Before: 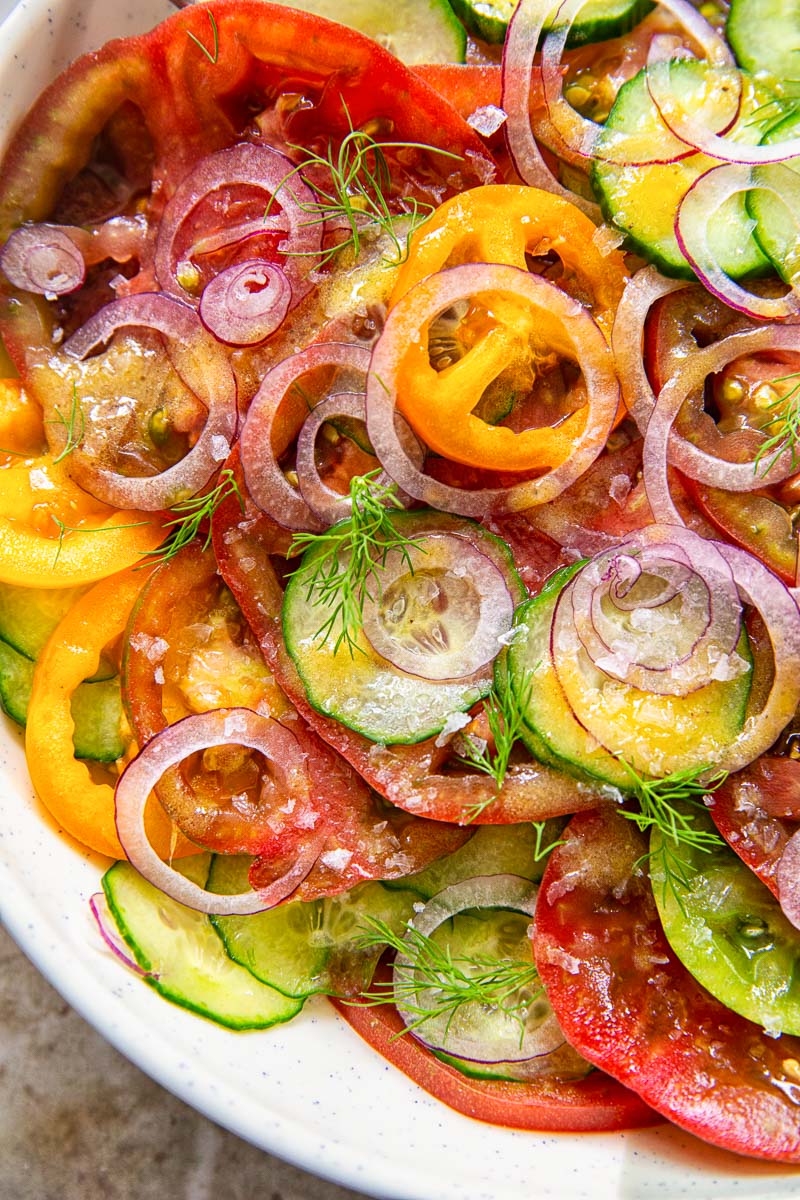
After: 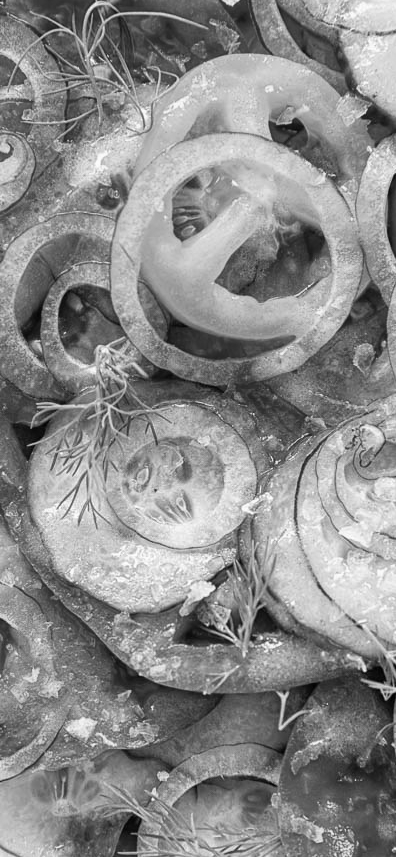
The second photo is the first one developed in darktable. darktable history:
crop: left 32.075%, top 10.976%, right 18.355%, bottom 17.596%
monochrome: a -6.99, b 35.61, size 1.4
